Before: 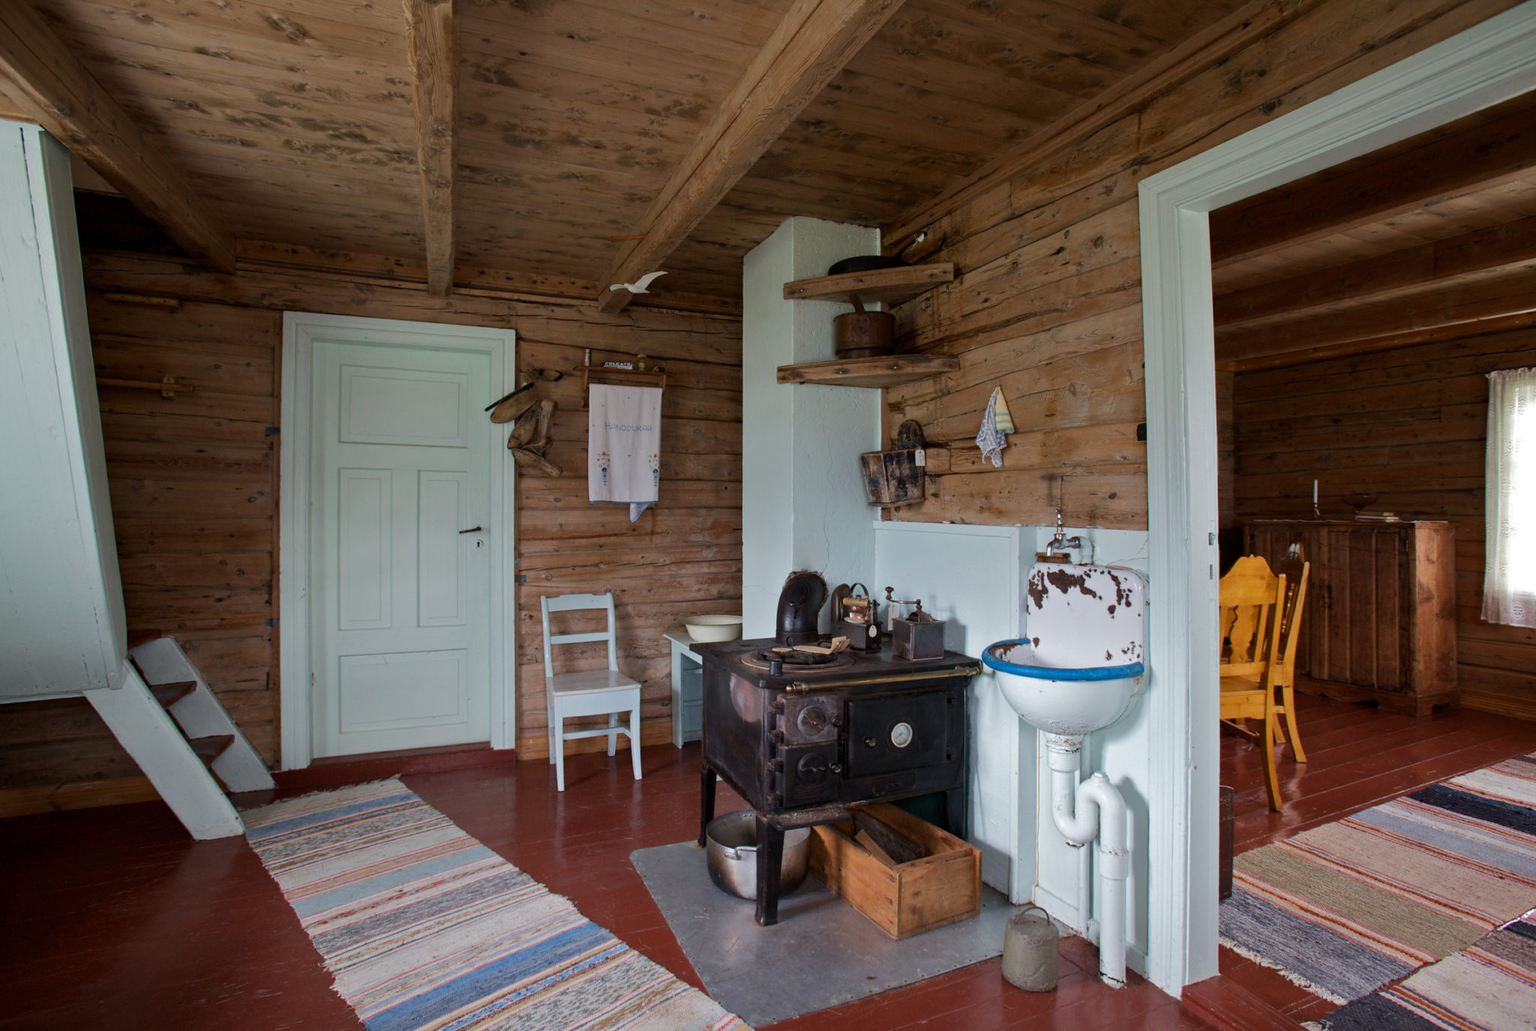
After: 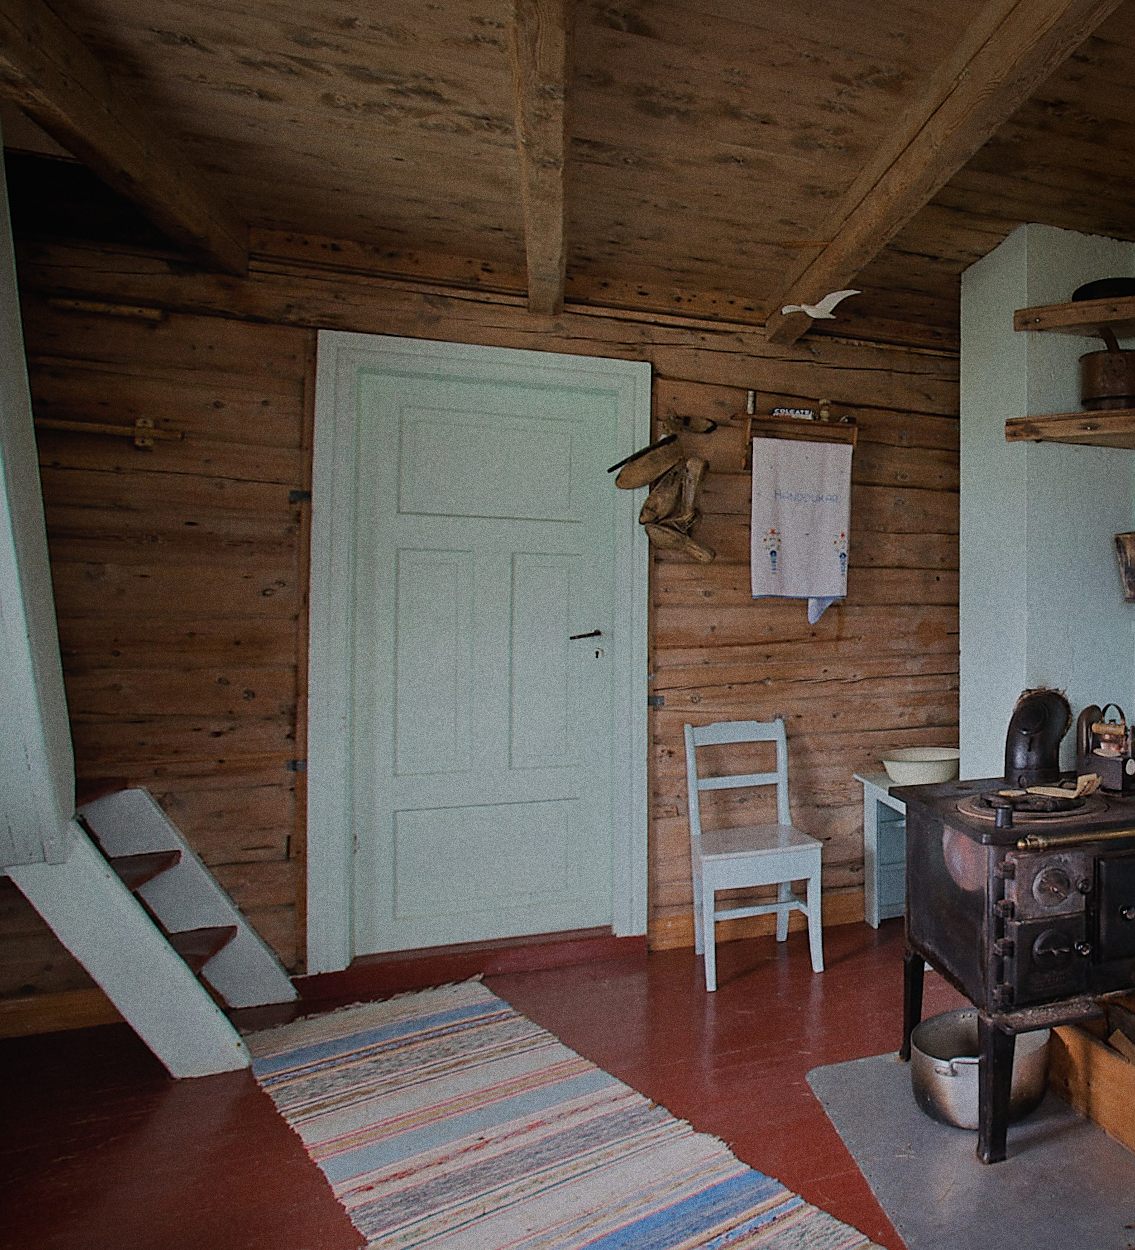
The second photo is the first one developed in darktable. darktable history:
tone equalizer: on, module defaults
crop: left 5.114%, right 38.589%
lowpass: radius 0.1, contrast 0.85, saturation 1.1, unbound 0
rotate and perspective: rotation -0.013°, lens shift (vertical) -0.027, lens shift (horizontal) 0.178, crop left 0.016, crop right 0.989, crop top 0.082, crop bottom 0.918
vignetting: brightness -0.629, saturation -0.007, center (-0.028, 0.239)
sharpen: radius 1.4, amount 1.25, threshold 0.7
grain: coarseness 0.09 ISO, strength 40%
filmic rgb: black relative exposure -7.65 EV, white relative exposure 4.56 EV, hardness 3.61
